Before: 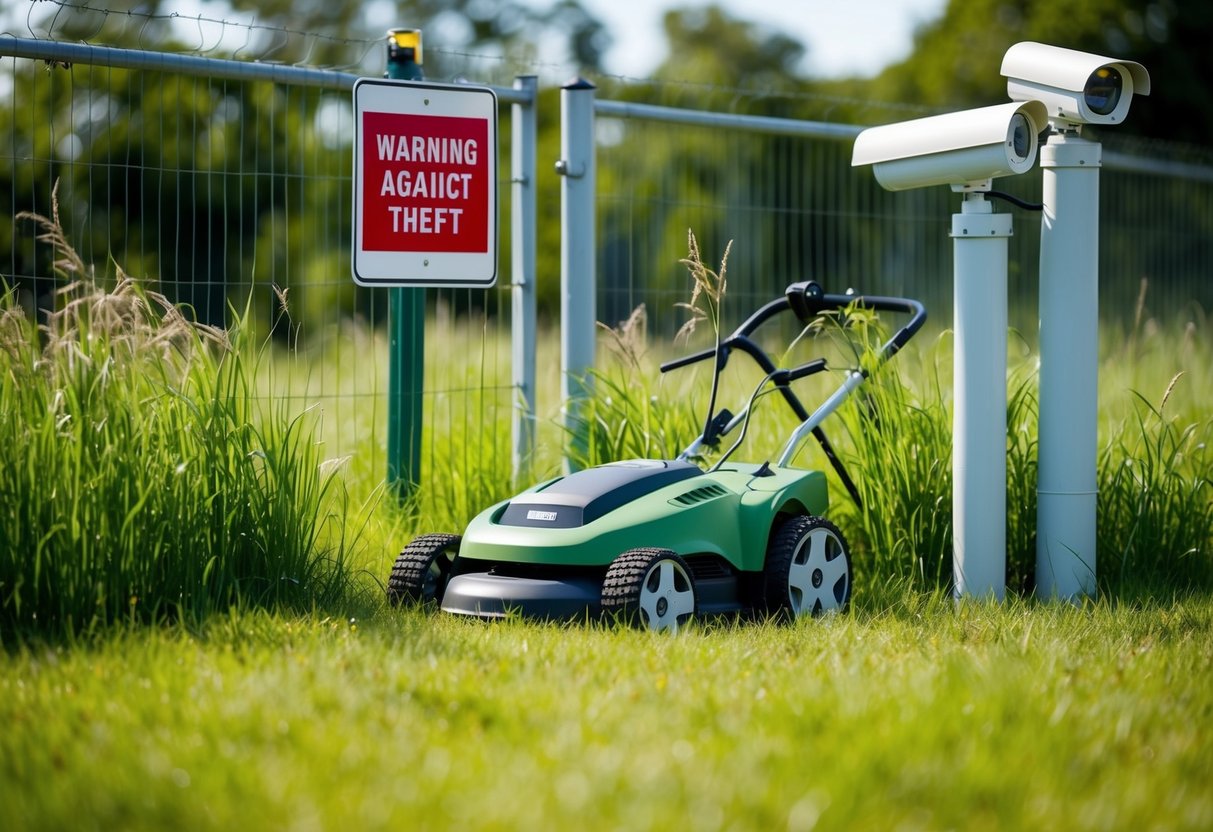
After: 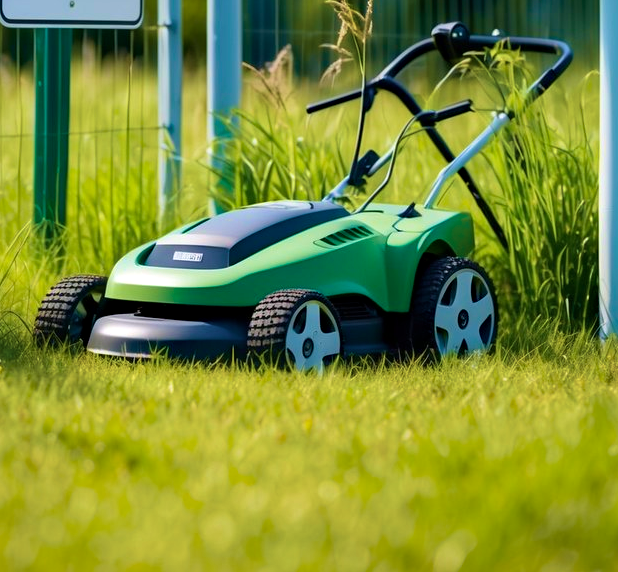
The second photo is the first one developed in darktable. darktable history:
velvia: strength 67.07%, mid-tones bias 0.972
crop and rotate: left 29.237%, top 31.152%, right 19.807%
haze removal: compatibility mode true, adaptive false
